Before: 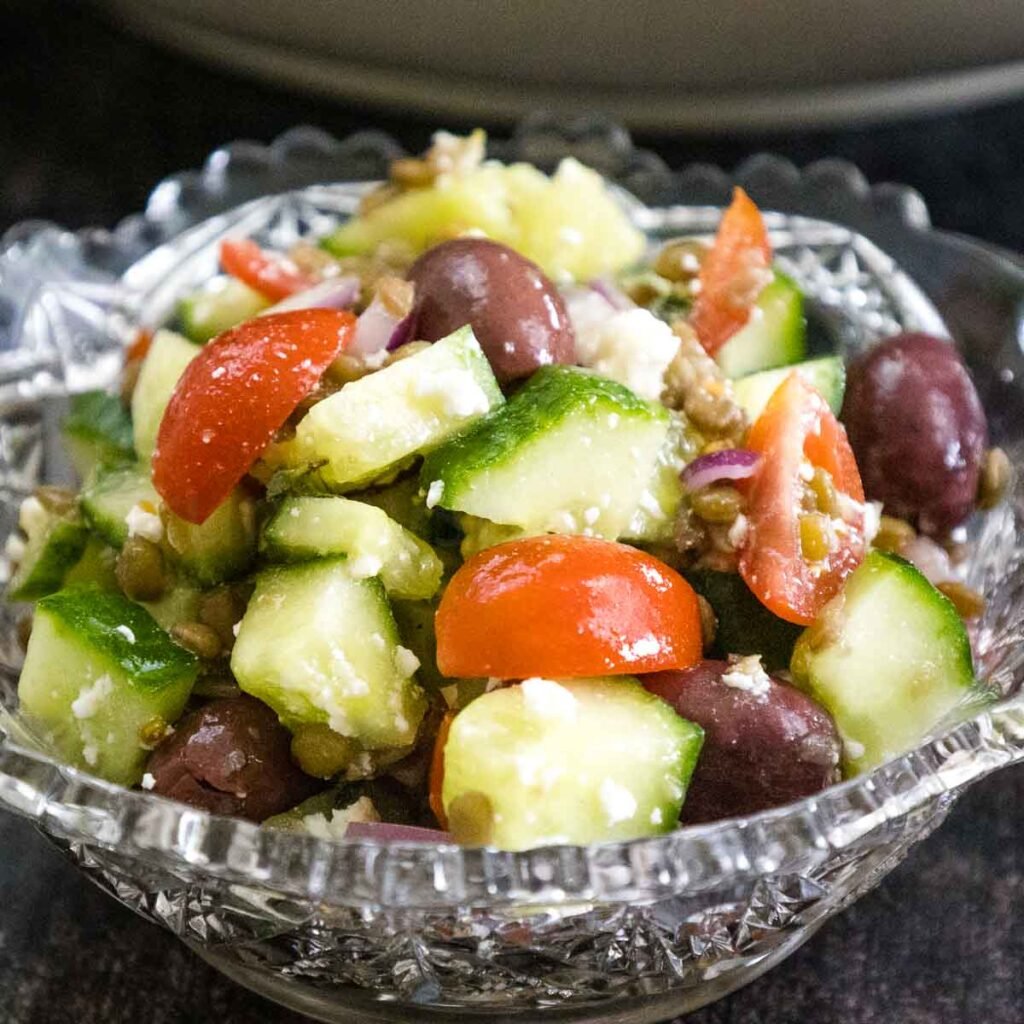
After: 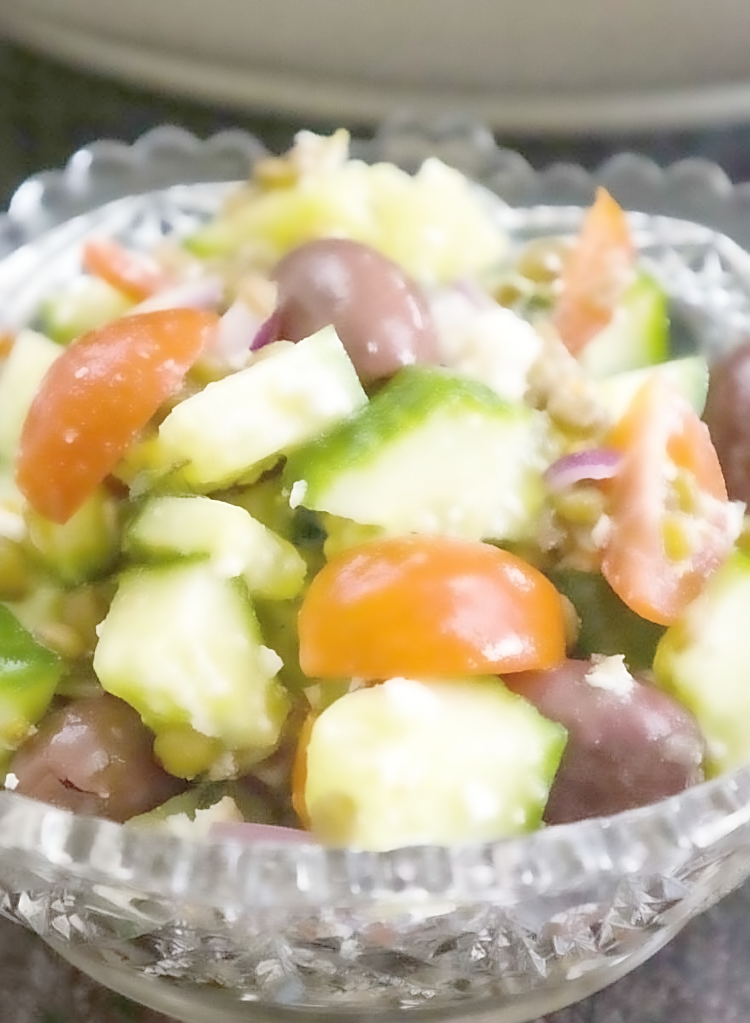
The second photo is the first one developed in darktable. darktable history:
sharpen: on, module defaults
astrophoto denoise: patch size 0, strength 76%, luma 80%
crop: left 13.443%, right 13.31%
